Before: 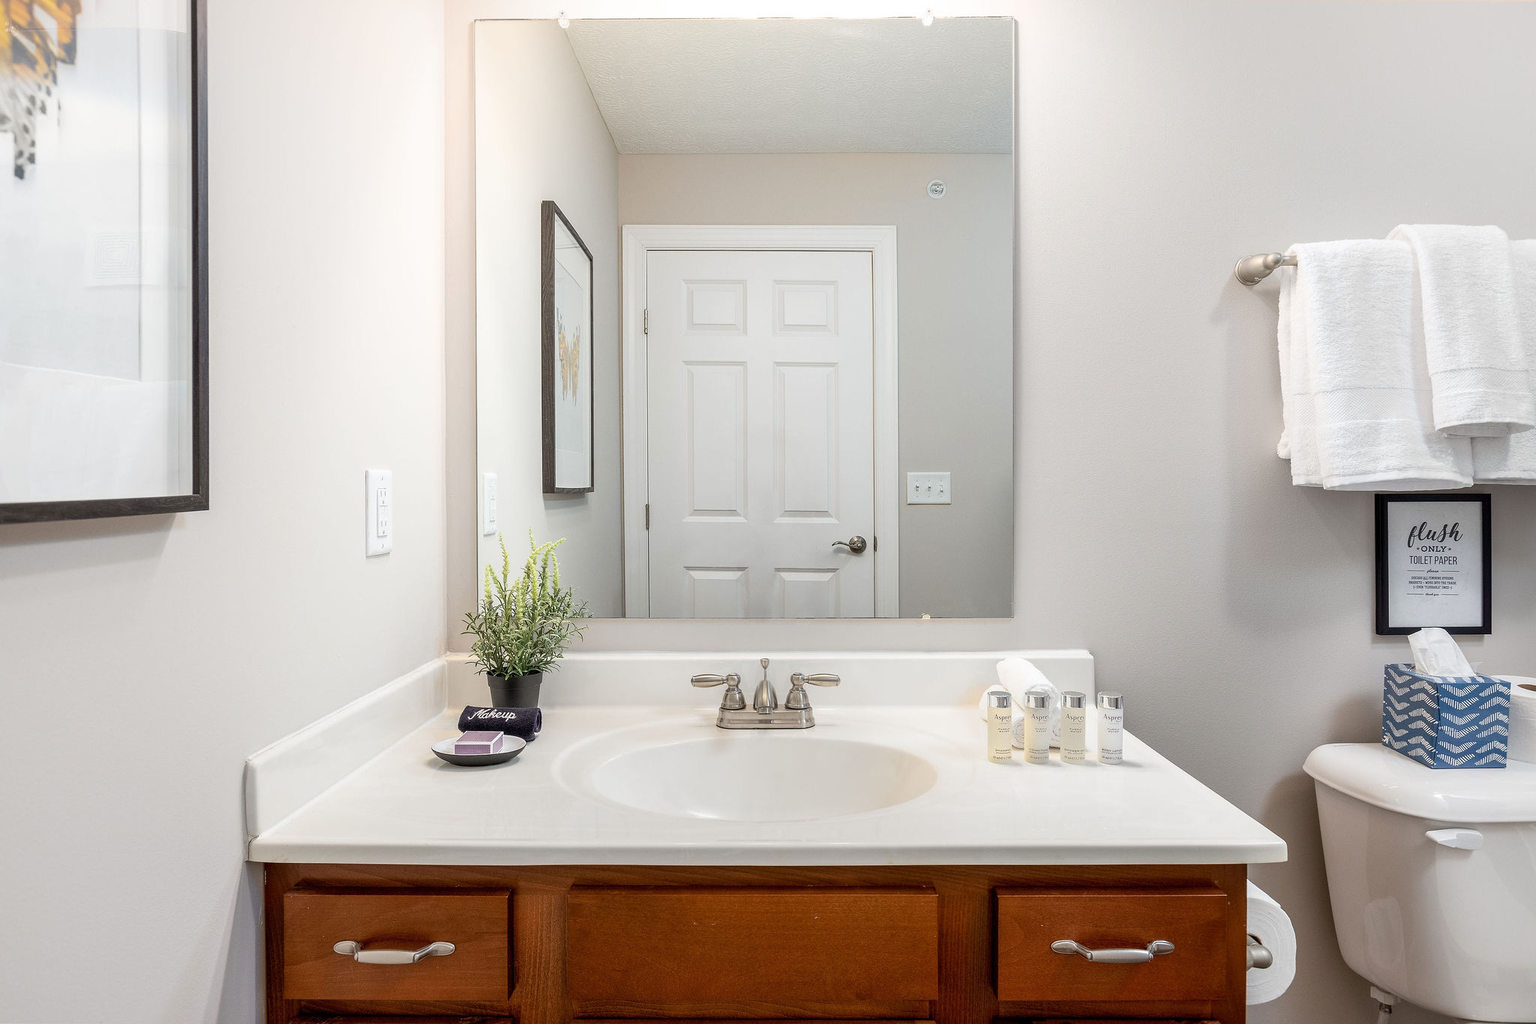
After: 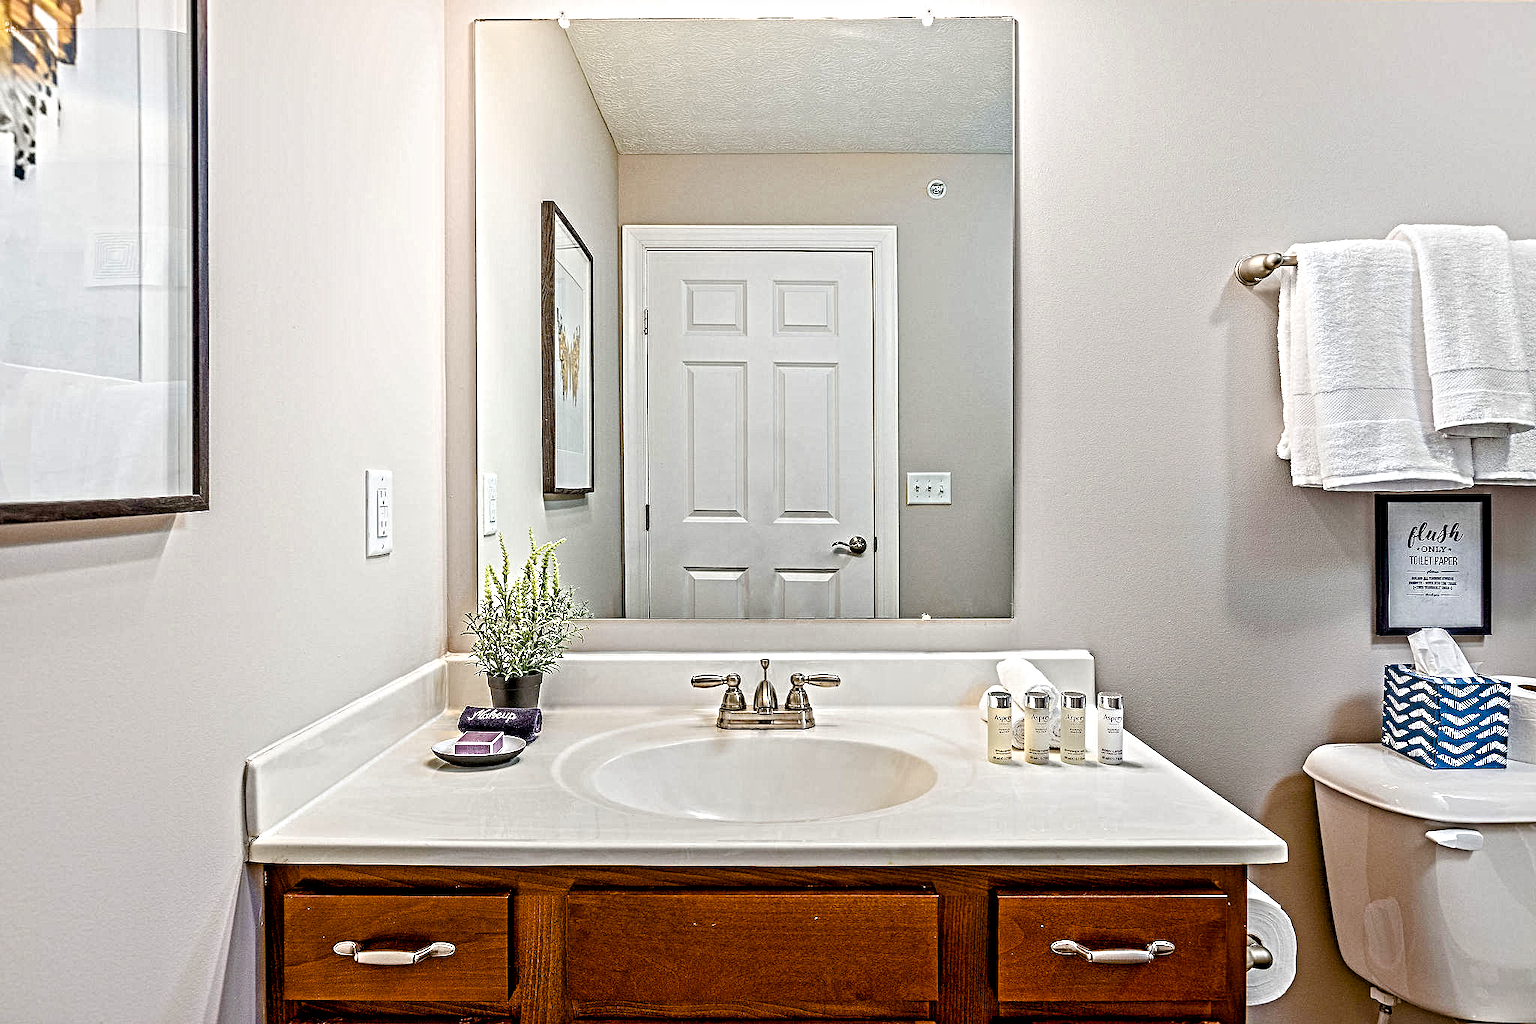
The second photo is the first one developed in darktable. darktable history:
contrast equalizer: octaves 7, y [[0.406, 0.494, 0.589, 0.753, 0.877, 0.999], [0.5 ×6], [0.5 ×6], [0 ×6], [0 ×6]]
haze removal: compatibility mode true, adaptive false
color balance rgb: perceptual saturation grading › global saturation 24.74%, perceptual saturation grading › highlights -51.22%, perceptual saturation grading › mid-tones 19.16%, perceptual saturation grading › shadows 60.98%, global vibrance 50%
